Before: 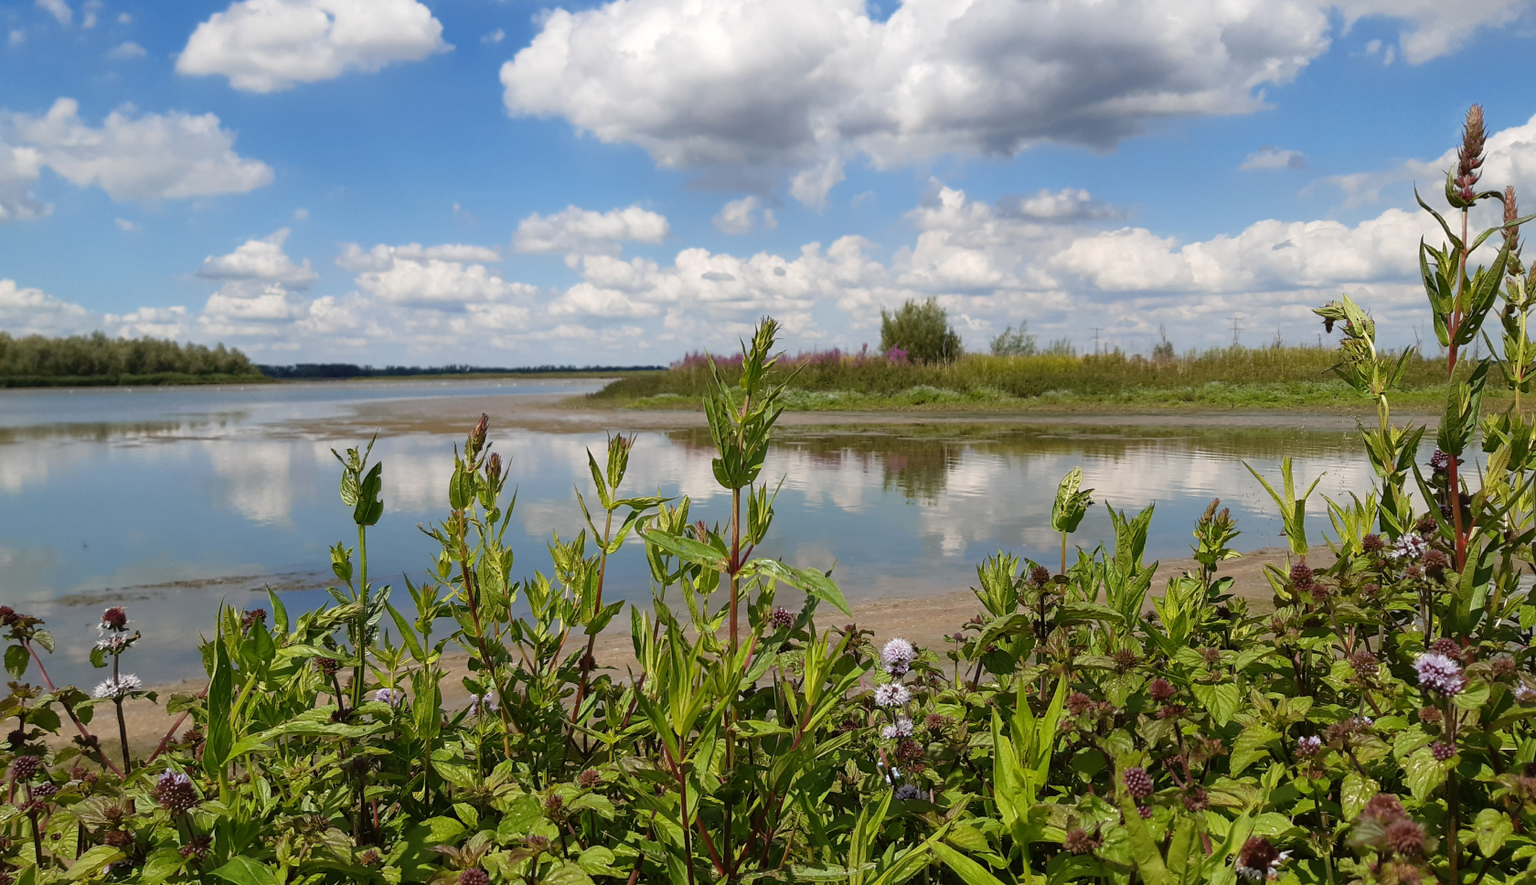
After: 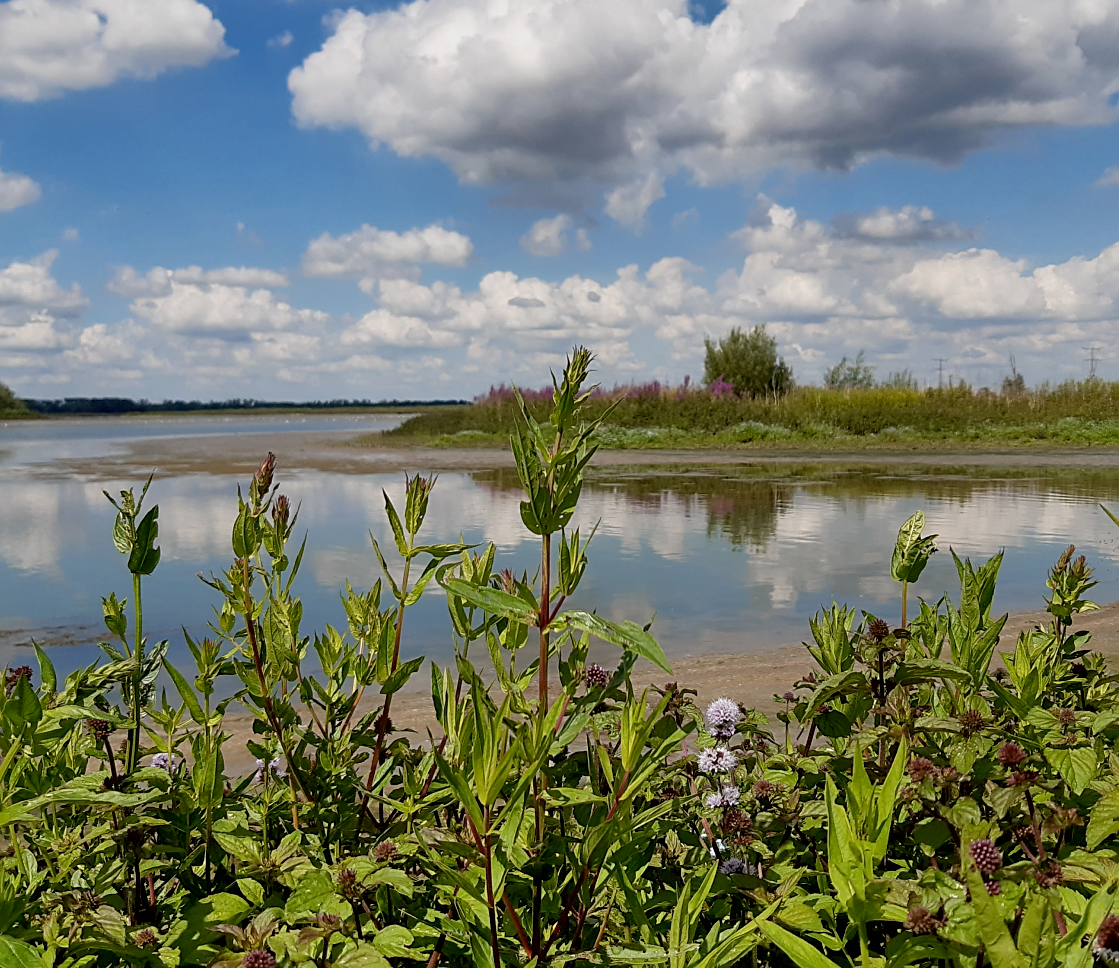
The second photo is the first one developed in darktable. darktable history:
exposure: black level correction 0.006, exposure -0.226 EV, compensate highlight preservation false
shadows and highlights: low approximation 0.01, soften with gaussian
sharpen: on, module defaults
crop: left 15.419%, right 17.914%
